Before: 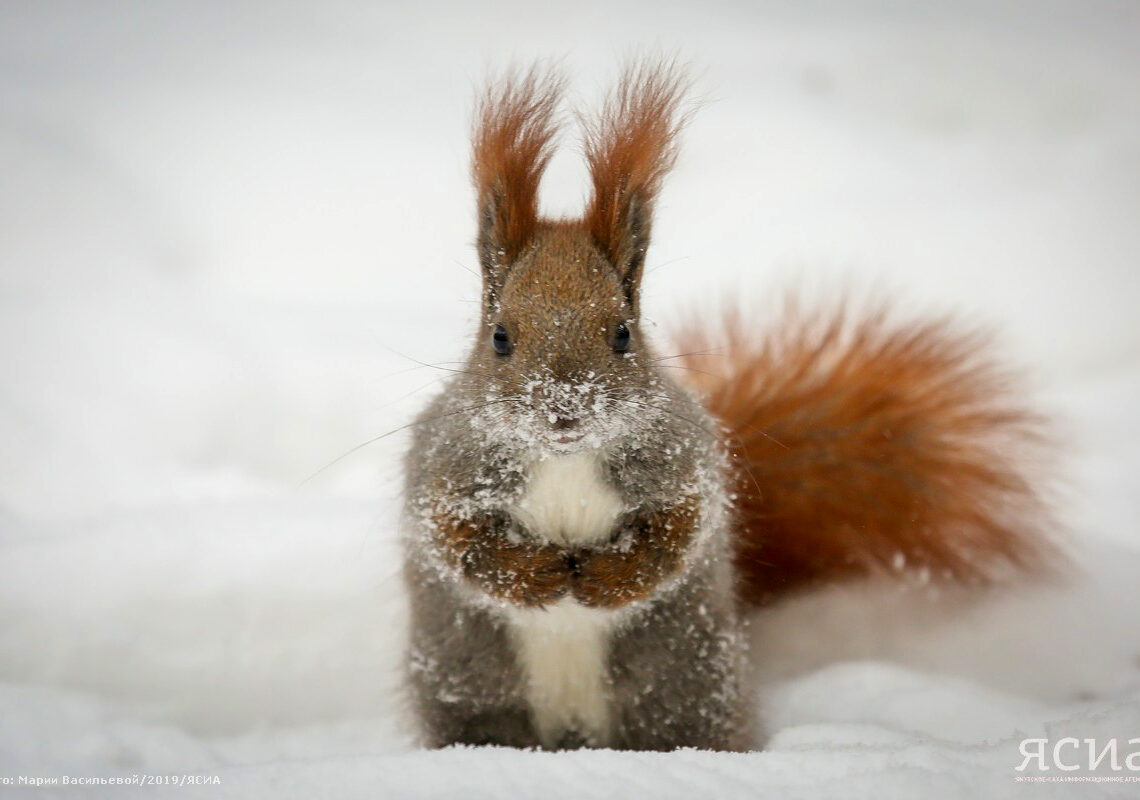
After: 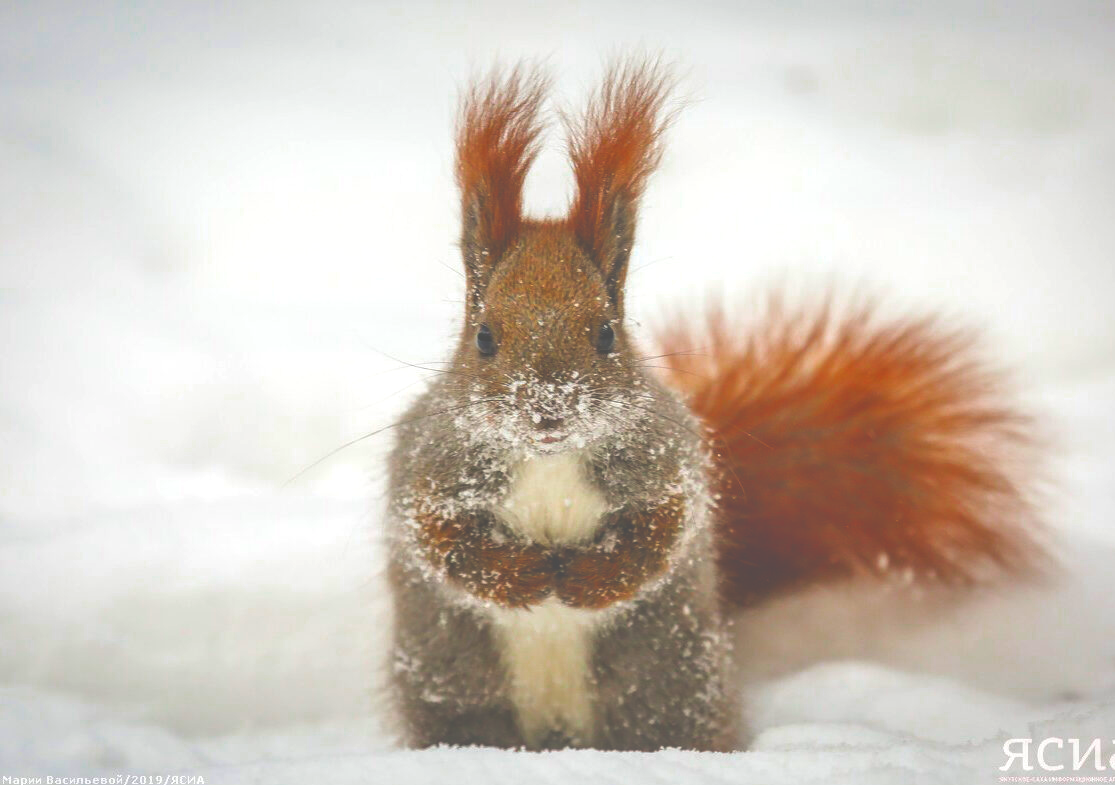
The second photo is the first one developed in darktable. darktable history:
color zones: curves: ch0 [(0, 0.425) (0.143, 0.422) (0.286, 0.42) (0.429, 0.419) (0.571, 0.419) (0.714, 0.42) (0.857, 0.422) (1, 0.425)]; ch1 [(0, 0.666) (0.143, 0.669) (0.286, 0.671) (0.429, 0.67) (0.571, 0.67) (0.714, 0.67) (0.857, 0.67) (1, 0.666)]
local contrast: highlights 63%, detail 143%, midtone range 0.43
crop and rotate: left 1.443%, right 0.69%, bottom 1.758%
exposure: black level correction -0.071, exposure 0.502 EV, compensate exposure bias true, compensate highlight preservation false
contrast brightness saturation: contrast -0.172, saturation 0.185
